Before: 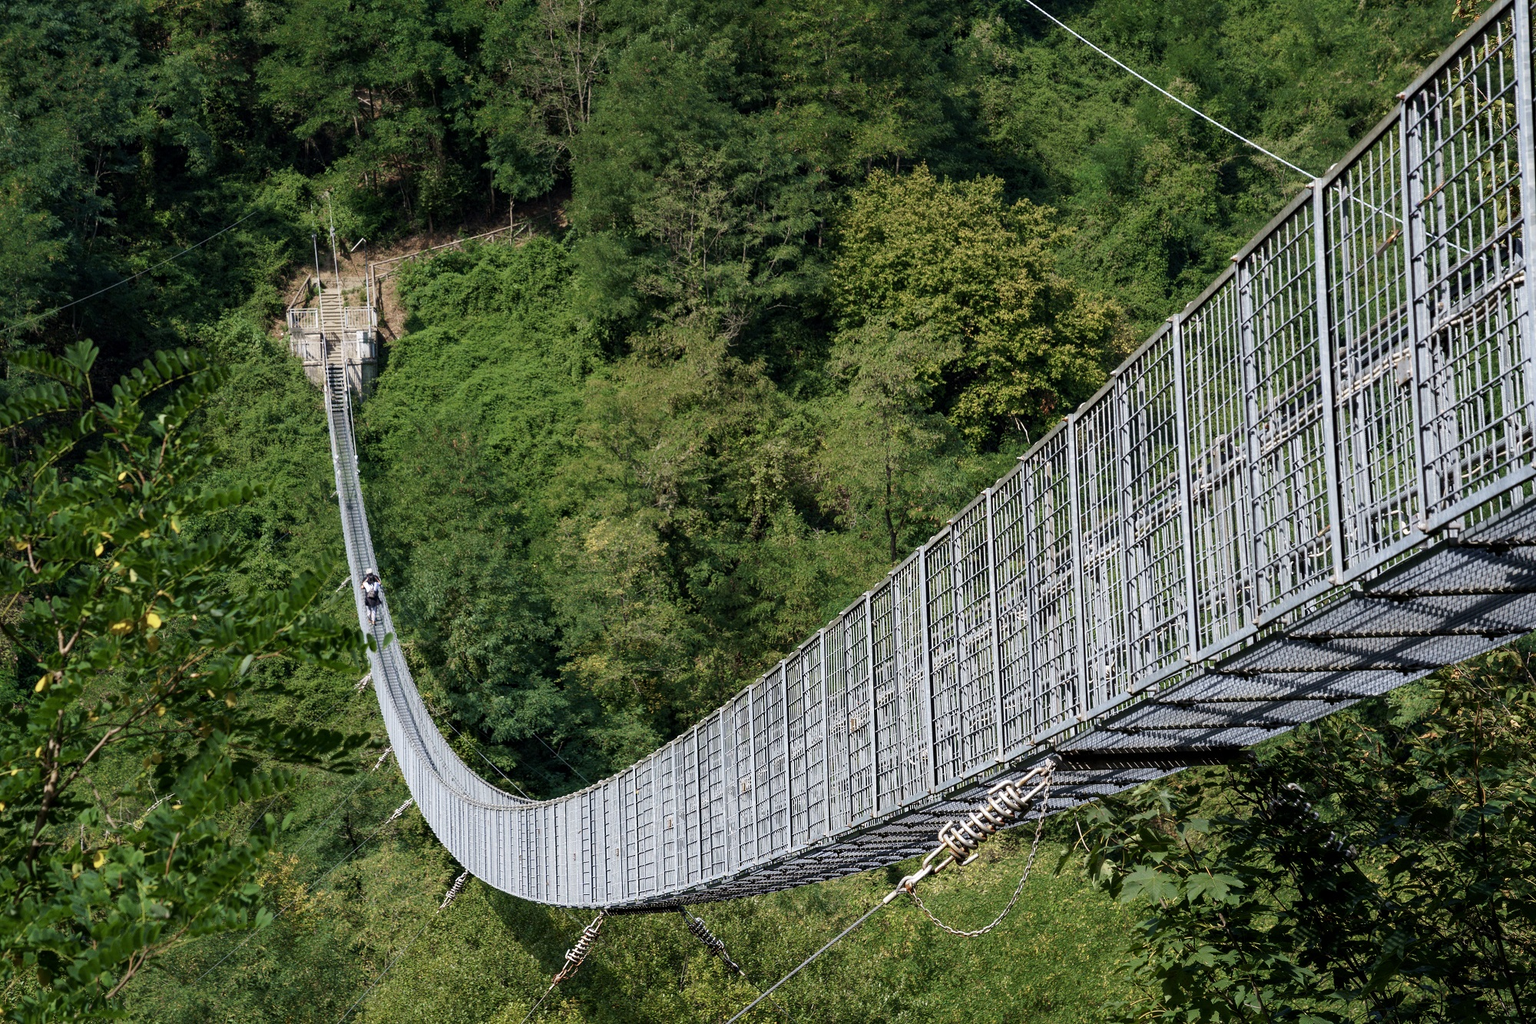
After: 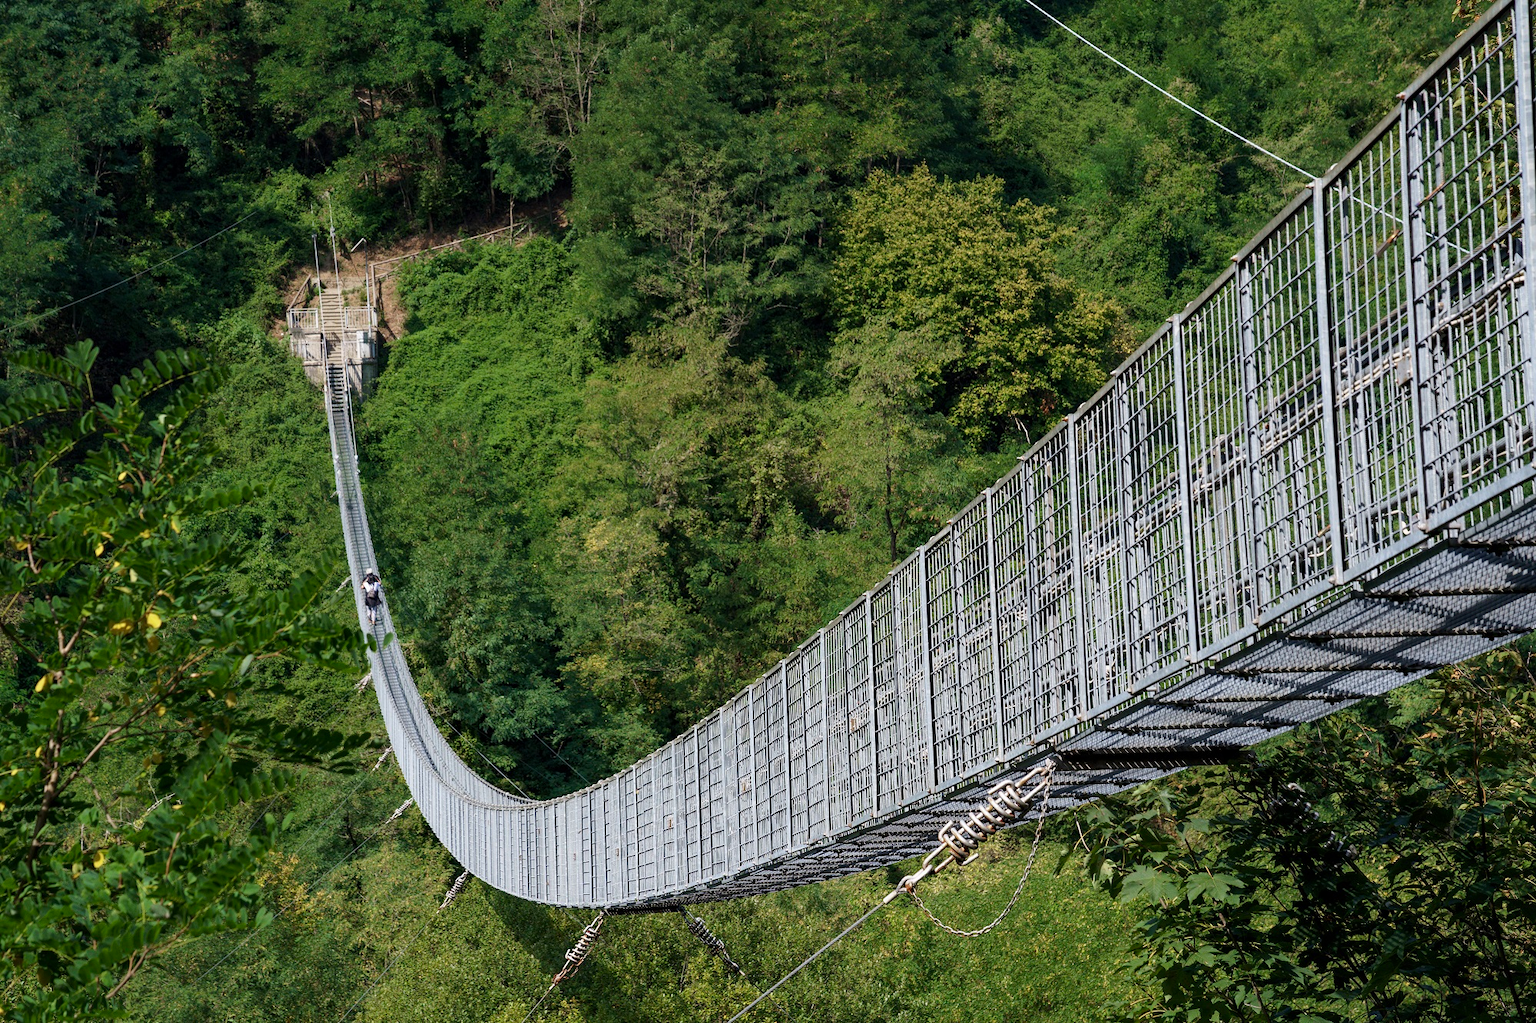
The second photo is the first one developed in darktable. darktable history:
tone equalizer: -7 EV 0.217 EV, -6 EV 0.121 EV, -5 EV 0.11 EV, -4 EV 0.025 EV, -2 EV -0.025 EV, -1 EV -0.039 EV, +0 EV -0.059 EV
